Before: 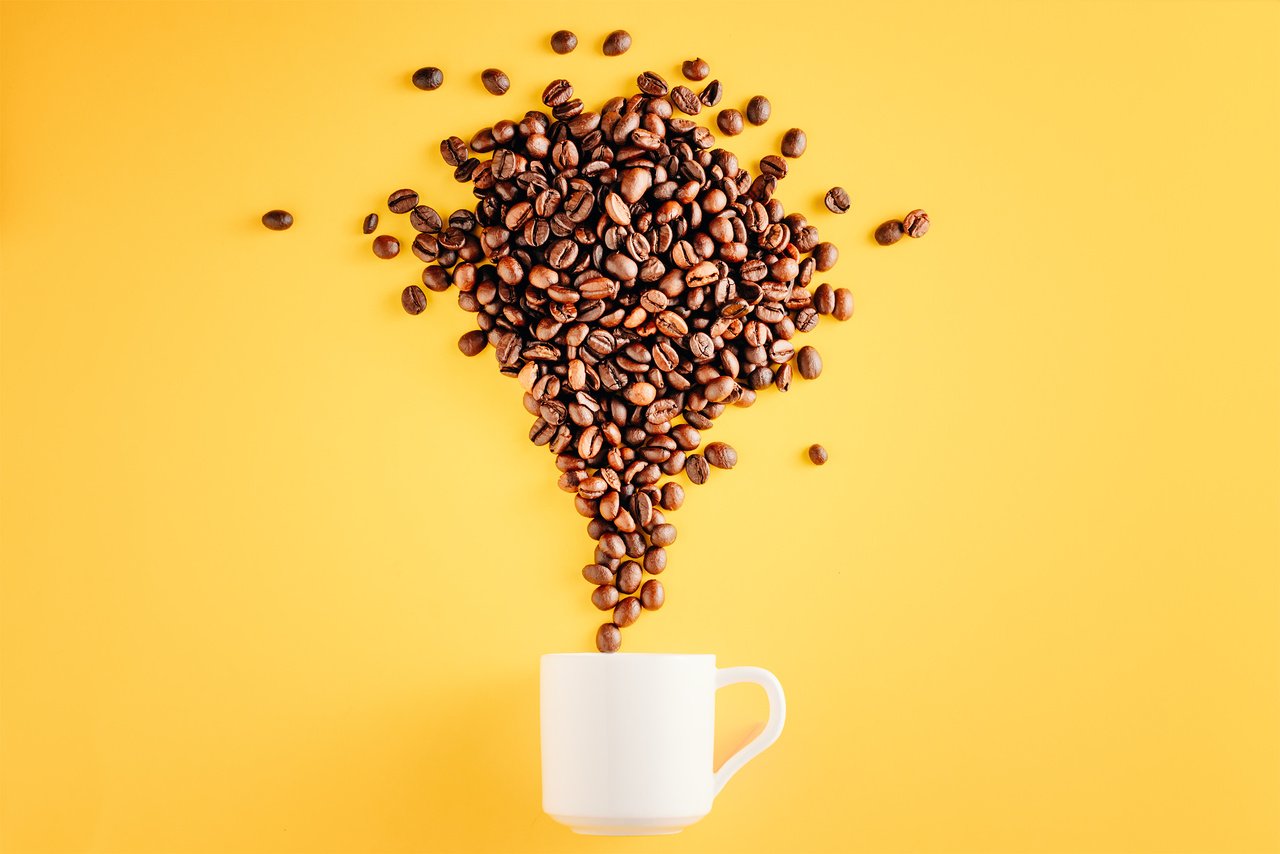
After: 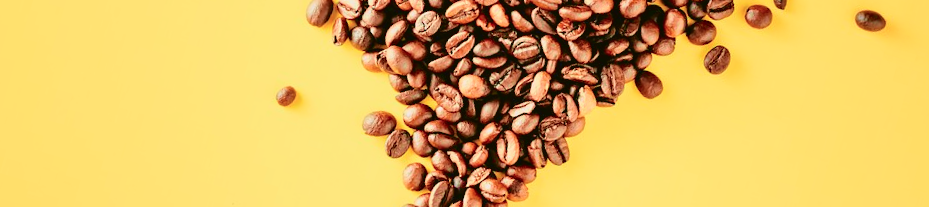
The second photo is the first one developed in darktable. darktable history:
tone curve: curves: ch0 [(0, 0.021) (0.049, 0.044) (0.152, 0.14) (0.328, 0.377) (0.473, 0.543) (0.663, 0.734) (0.84, 0.899) (1, 0.969)]; ch1 [(0, 0) (0.302, 0.331) (0.427, 0.433) (0.472, 0.47) (0.502, 0.503) (0.527, 0.524) (0.564, 0.591) (0.602, 0.632) (0.677, 0.701) (0.859, 0.885) (1, 1)]; ch2 [(0, 0) (0.33, 0.301) (0.447, 0.44) (0.487, 0.496) (0.502, 0.516) (0.535, 0.563) (0.565, 0.6) (0.618, 0.629) (1, 1)], color space Lab, independent channels, preserve colors none
white balance: red 0.98, blue 1.034
color balance: mode lift, gamma, gain (sRGB), lift [1.04, 1, 1, 0.97], gamma [1.01, 1, 1, 0.97], gain [0.96, 1, 1, 0.97]
crop and rotate: angle 16.12°, top 30.835%, bottom 35.653%
